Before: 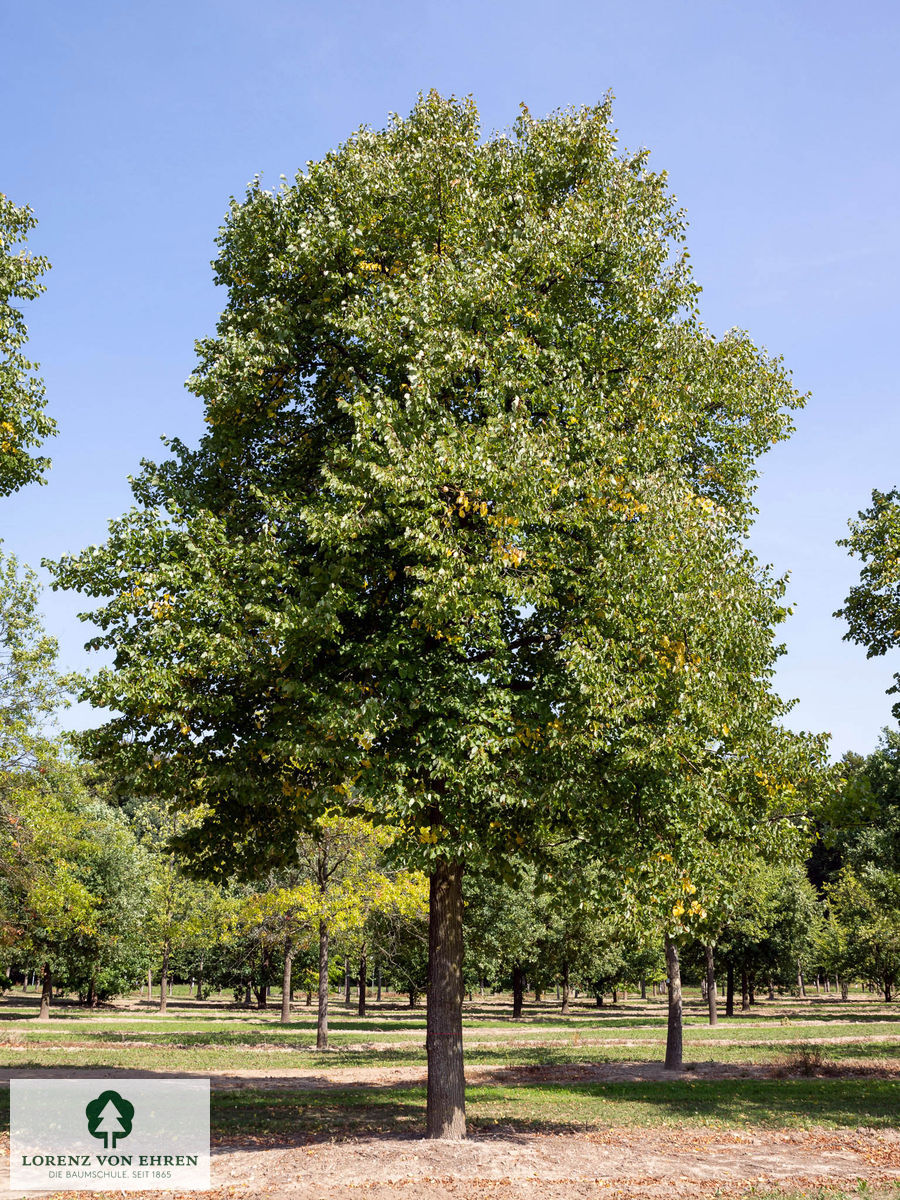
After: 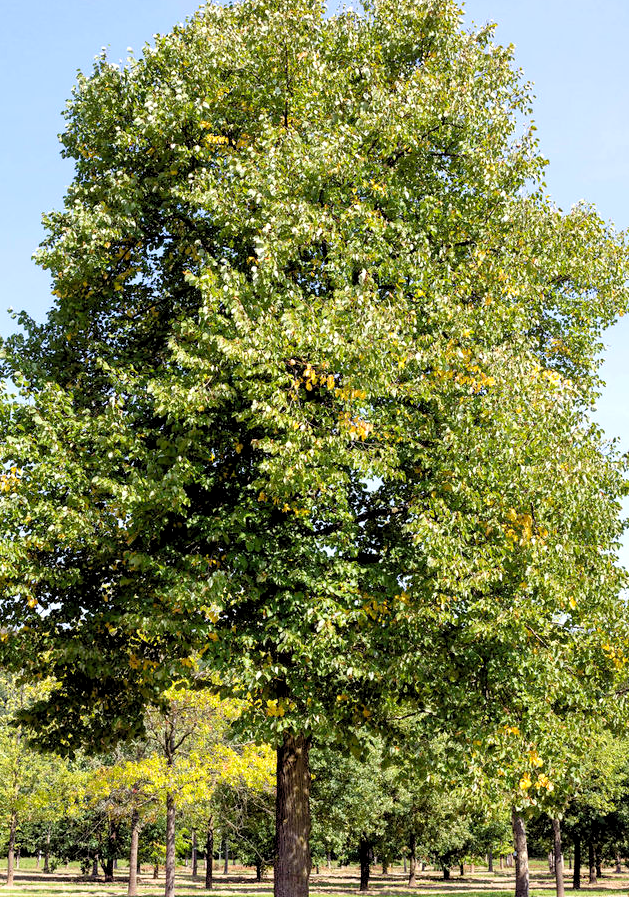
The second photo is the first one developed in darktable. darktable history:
crop and rotate: left 17.046%, top 10.659%, right 12.989%, bottom 14.553%
levels: black 3.83%, white 90.64%, levels [0.044, 0.416, 0.908]
